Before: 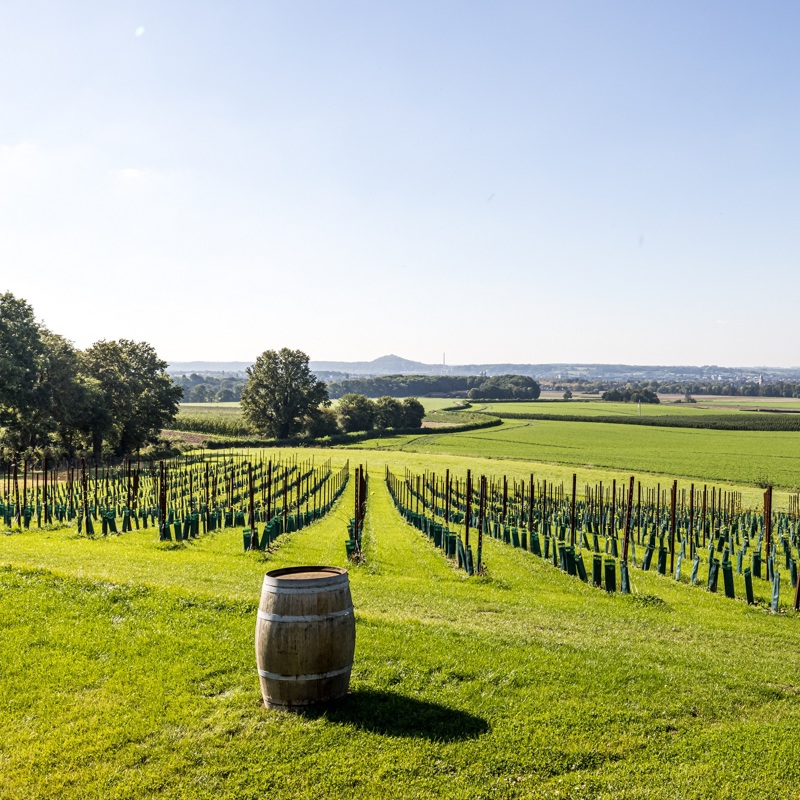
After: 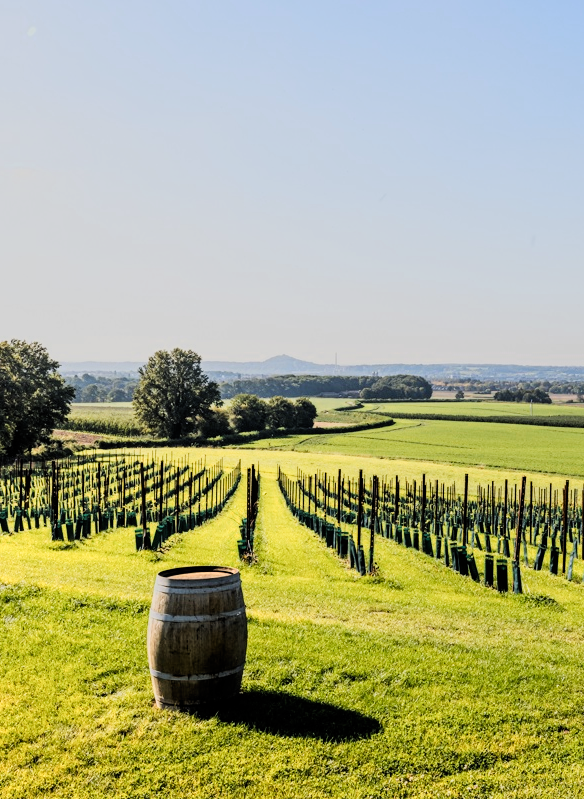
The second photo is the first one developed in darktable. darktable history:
contrast brightness saturation: contrast 0.088, saturation 0.277
color zones: curves: ch0 [(0.018, 0.548) (0.197, 0.654) (0.425, 0.447) (0.605, 0.658) (0.732, 0.579)]; ch1 [(0.105, 0.531) (0.224, 0.531) (0.386, 0.39) (0.618, 0.456) (0.732, 0.456) (0.956, 0.421)]; ch2 [(0.039, 0.583) (0.215, 0.465) (0.399, 0.544) (0.465, 0.548) (0.614, 0.447) (0.724, 0.43) (0.882, 0.623) (0.956, 0.632)]
crop: left 13.539%, top 0%, right 13.422%
filmic rgb: black relative exposure -7.08 EV, white relative exposure 5.36 EV, hardness 3.02, add noise in highlights 0.001, preserve chrominance luminance Y, color science v3 (2019), use custom middle-gray values true, contrast in highlights soft
